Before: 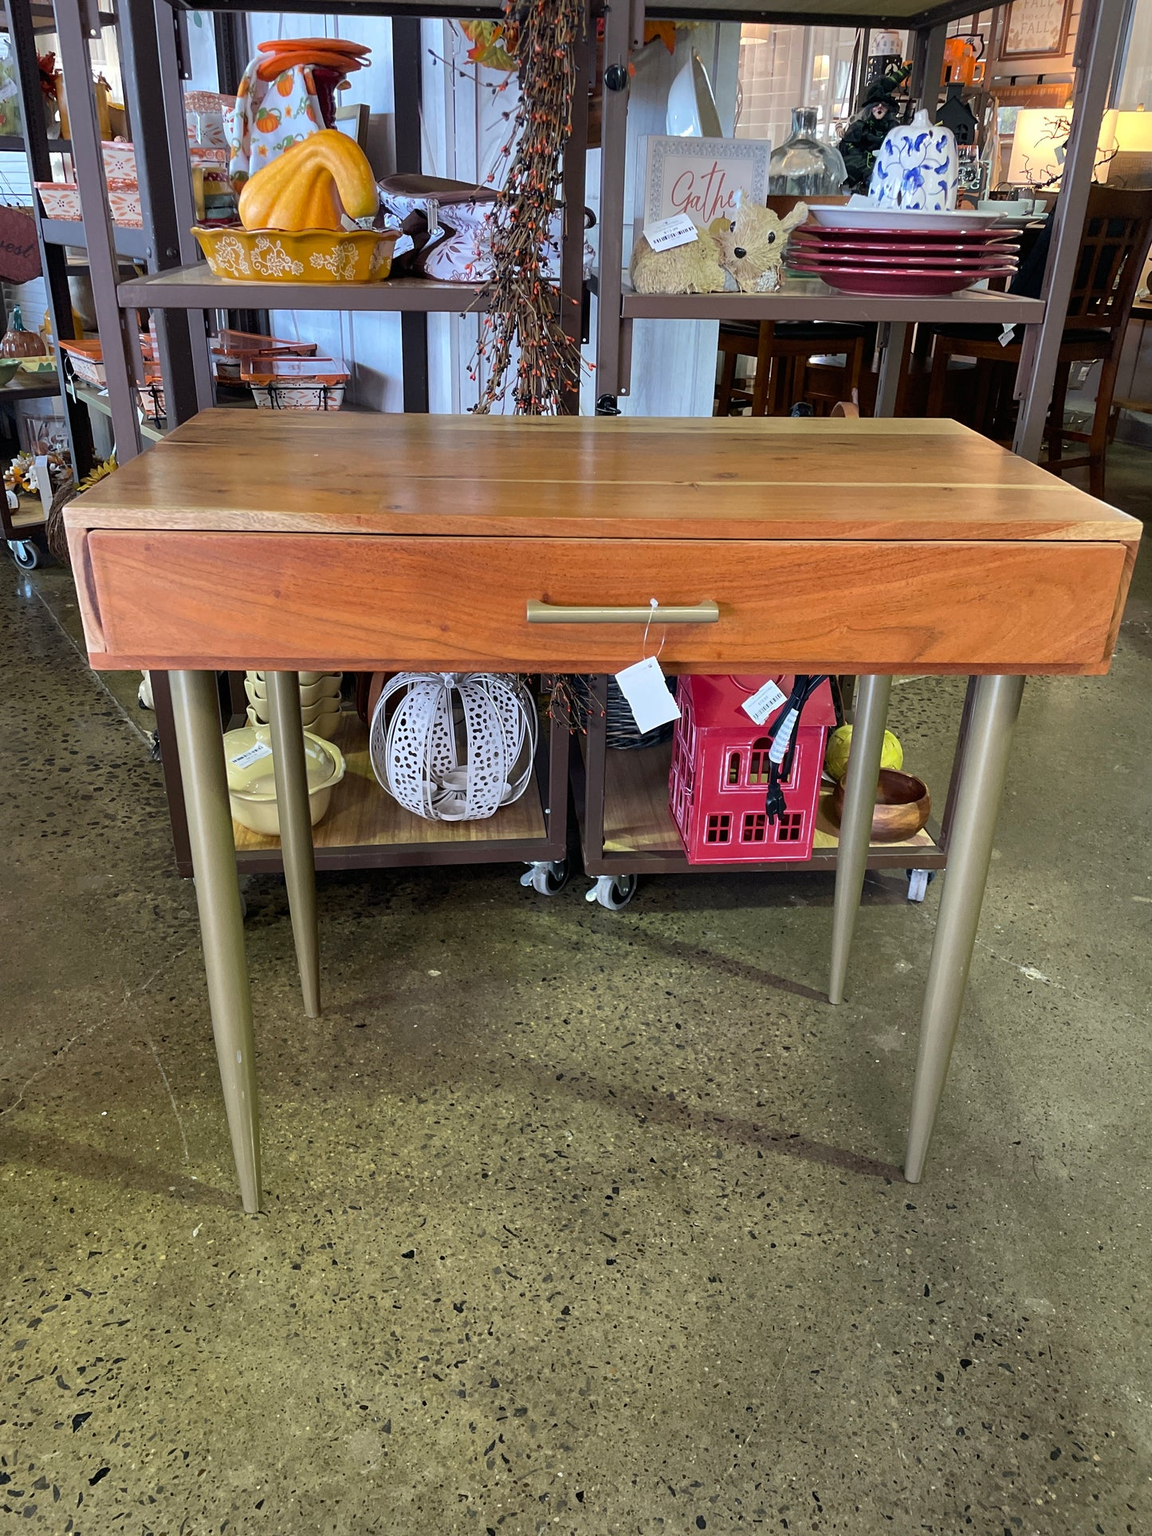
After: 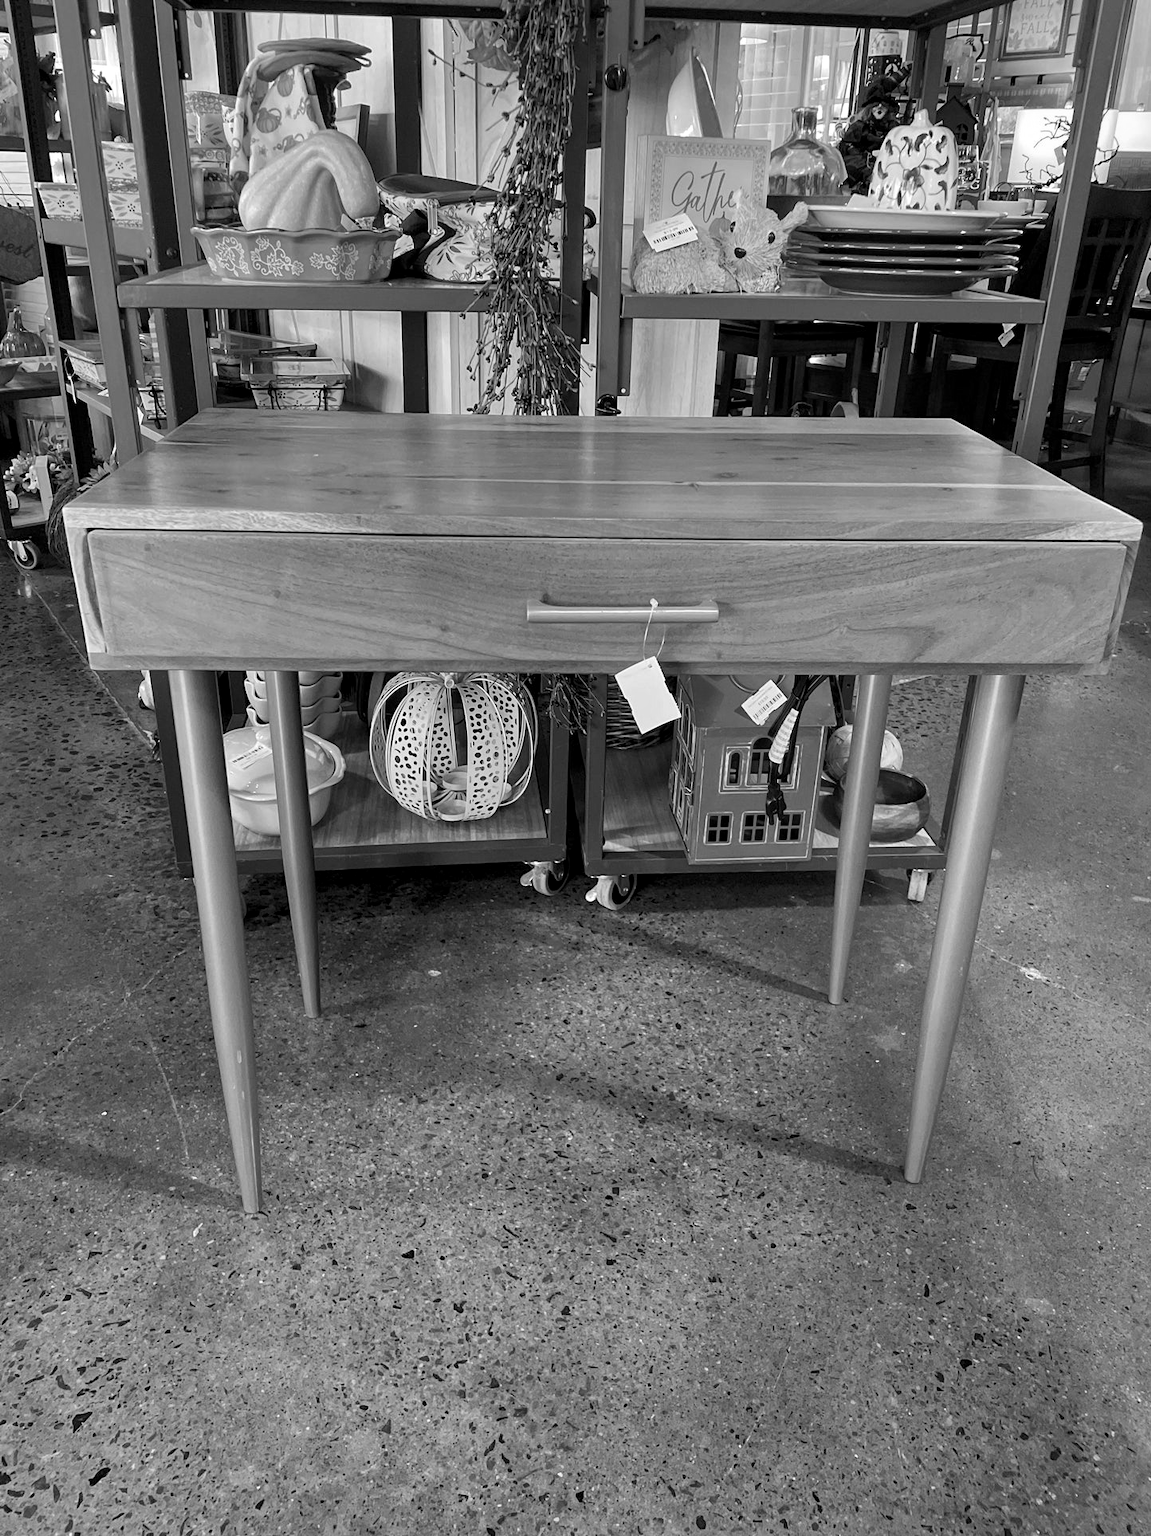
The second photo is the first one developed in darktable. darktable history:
local contrast: highlights 100%, shadows 100%, detail 120%, midtone range 0.2
monochrome: on, module defaults
